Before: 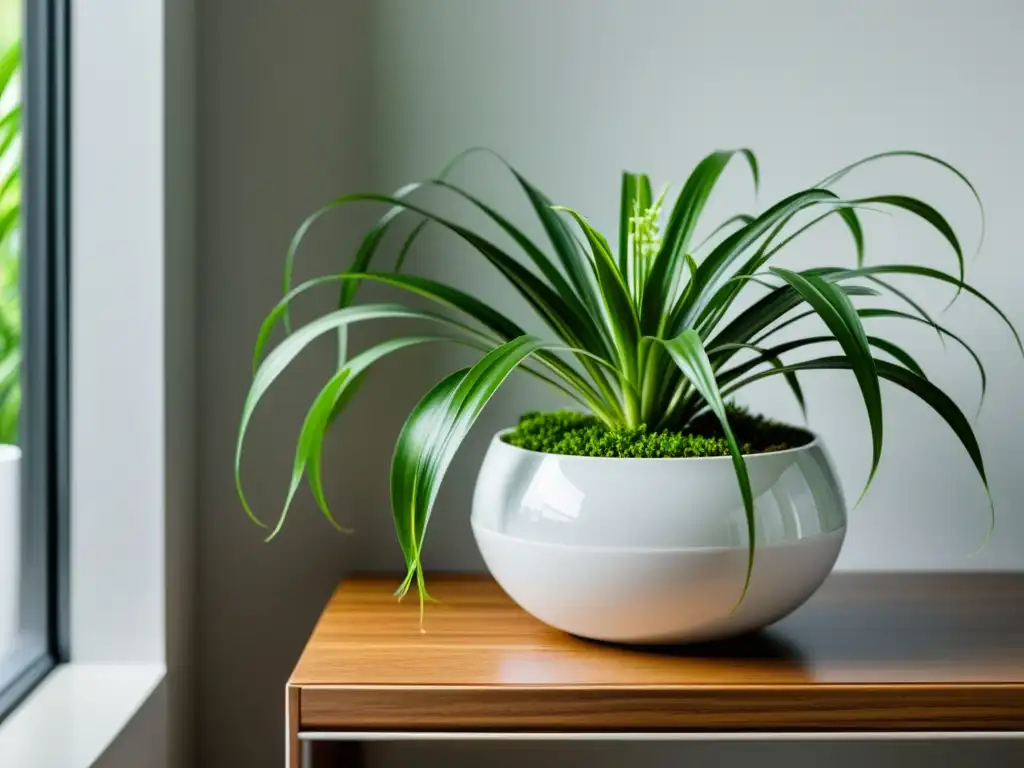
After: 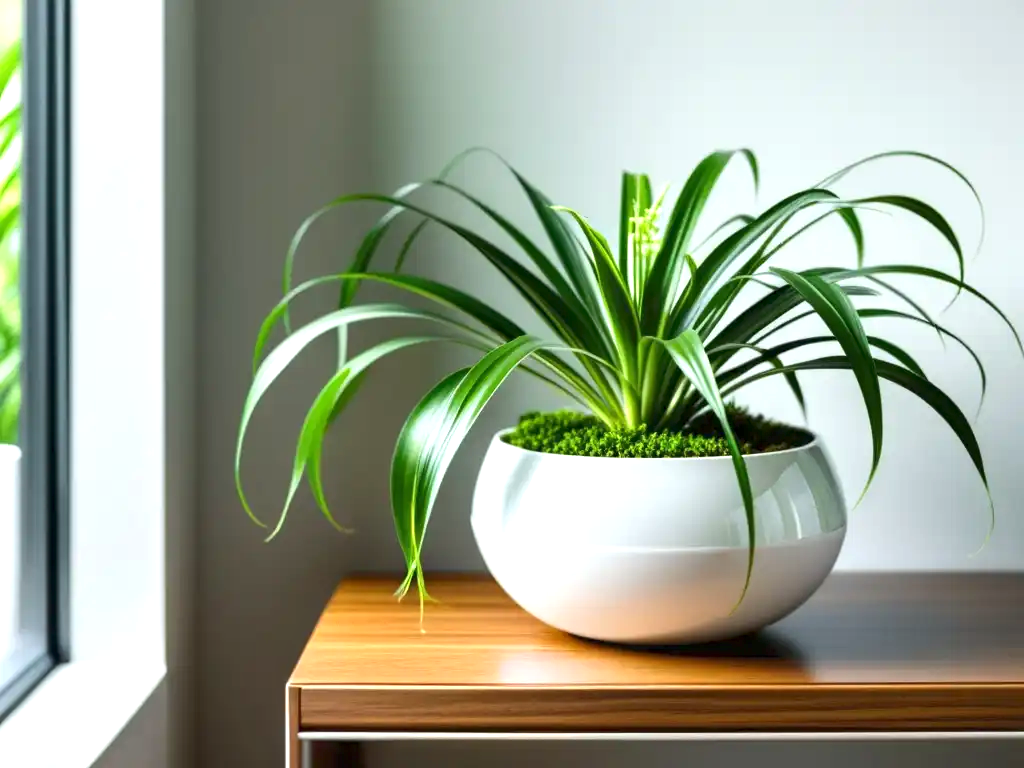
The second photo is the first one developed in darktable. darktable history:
tone equalizer: -8 EV 0.228 EV, -7 EV 0.436 EV, -6 EV 0.418 EV, -5 EV 0.245 EV, -3 EV -0.272 EV, -2 EV -0.391 EV, -1 EV -0.397 EV, +0 EV -0.227 EV
exposure: exposure 0.94 EV, compensate exposure bias true, compensate highlight preservation false
